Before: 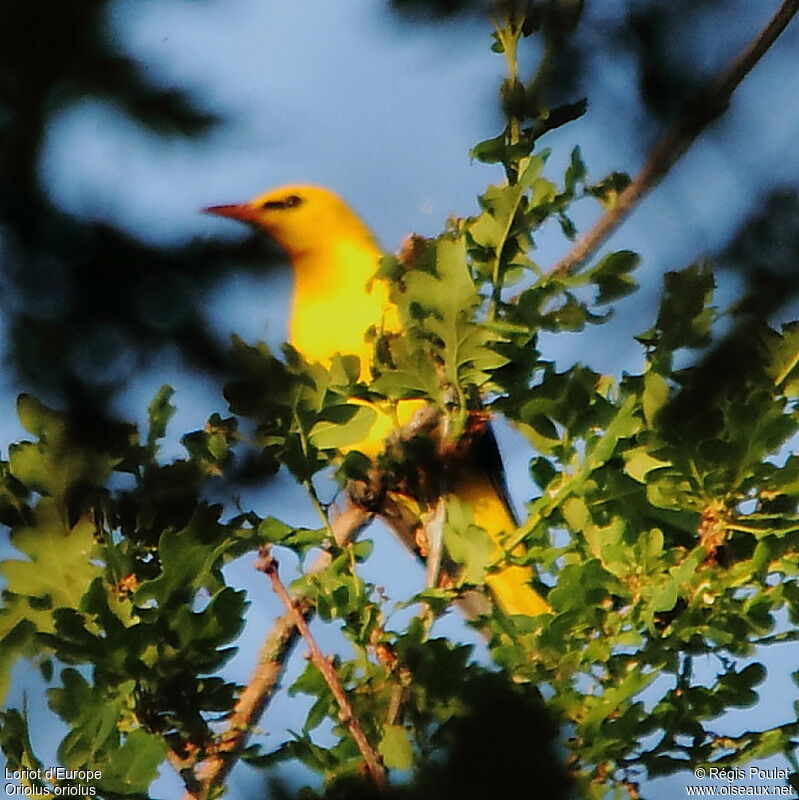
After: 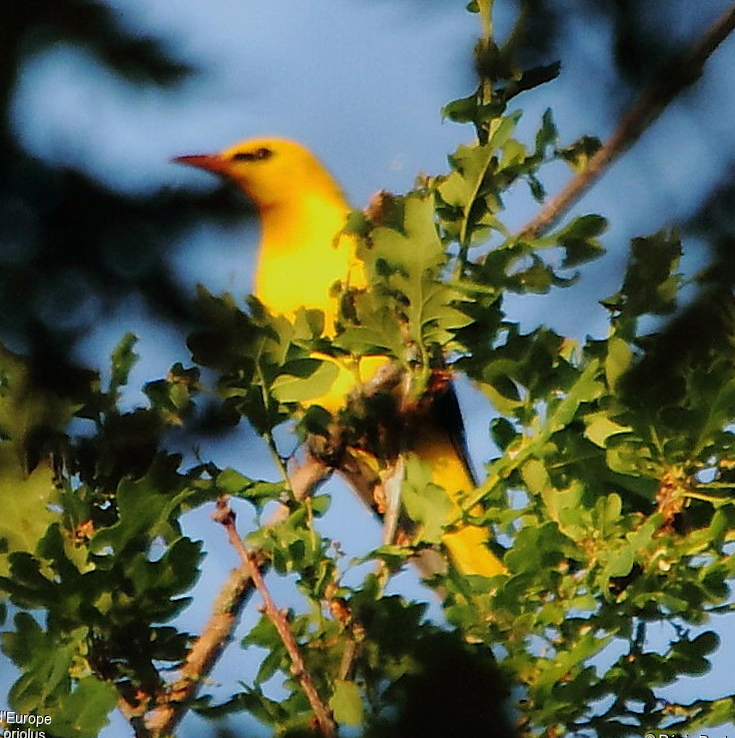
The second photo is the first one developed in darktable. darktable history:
crop and rotate: angle -2.02°, left 3.122%, top 4.025%, right 1.617%, bottom 0.442%
